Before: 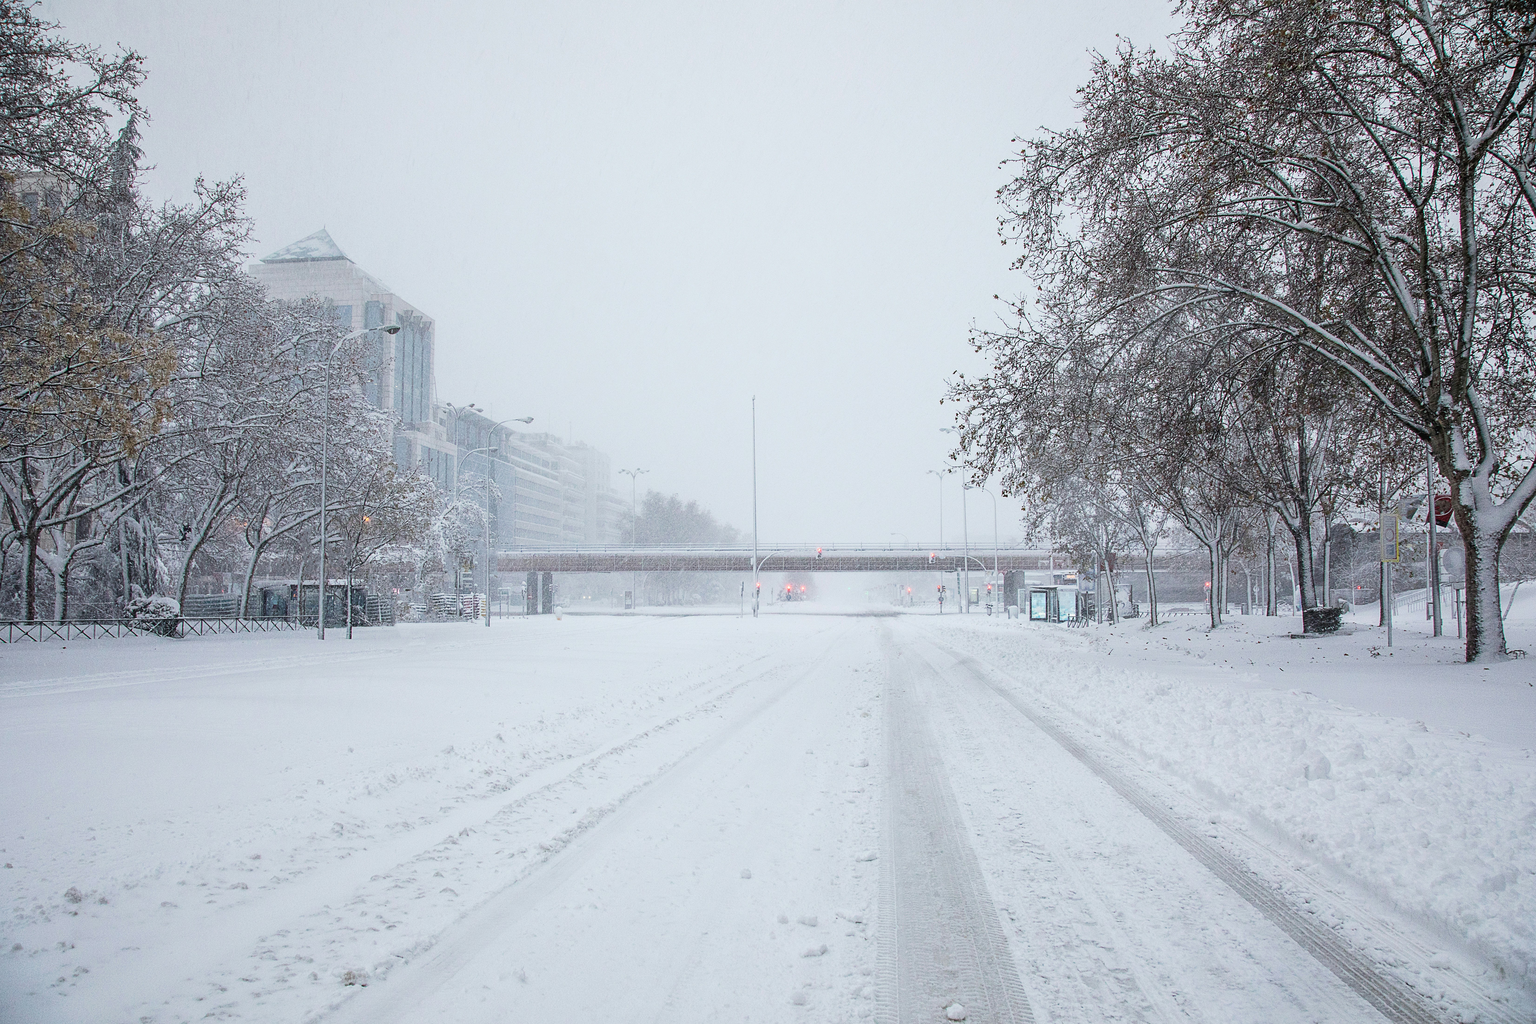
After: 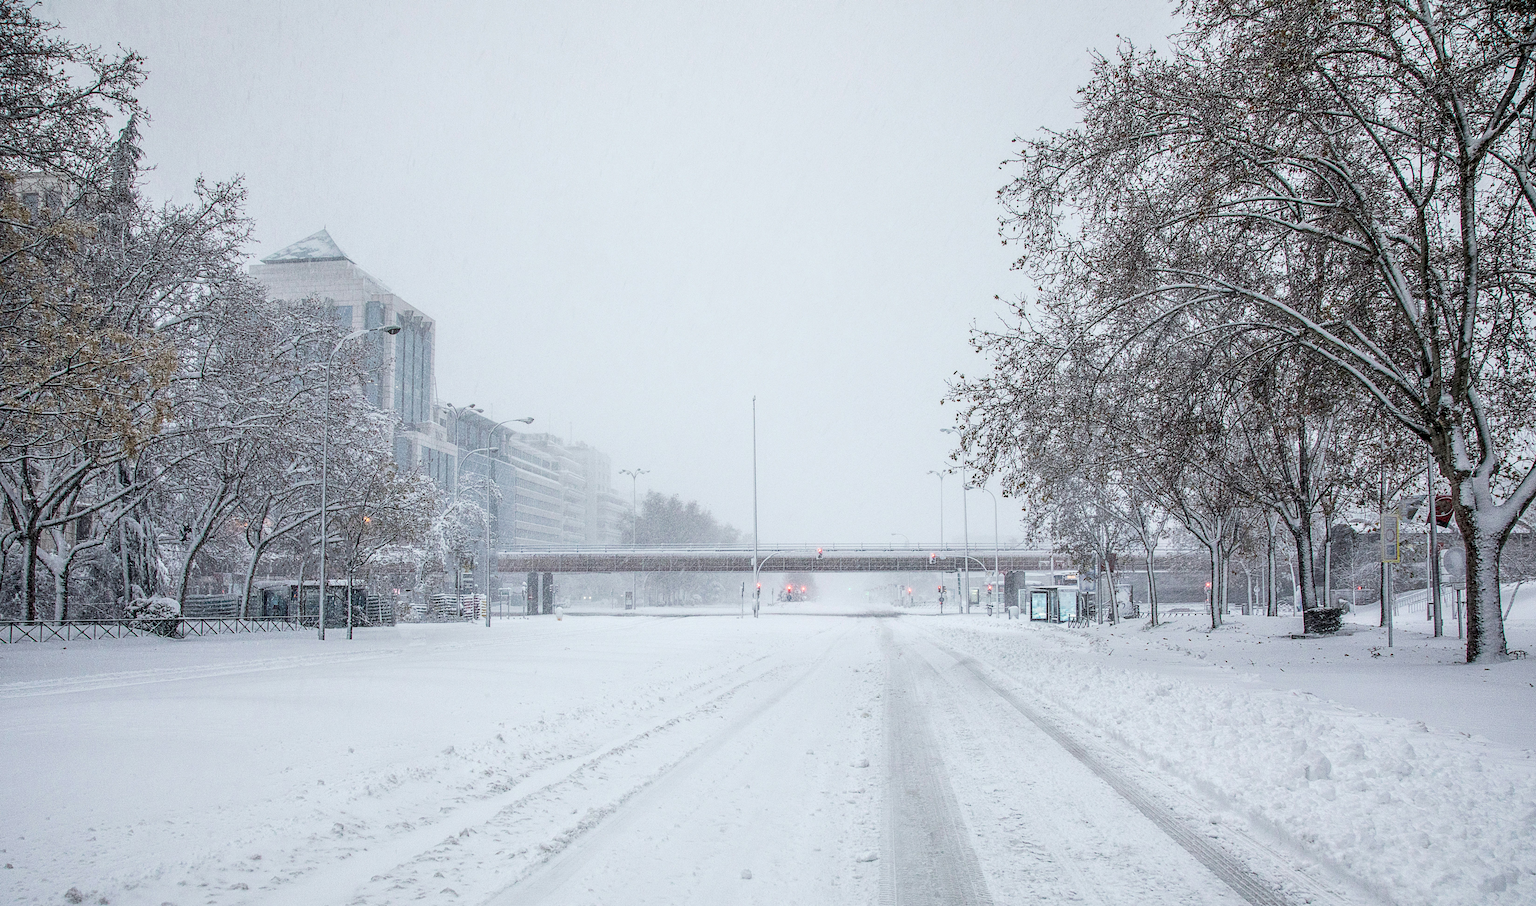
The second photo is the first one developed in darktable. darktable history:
crop and rotate: top 0%, bottom 11.49%
local contrast: detail 142%
